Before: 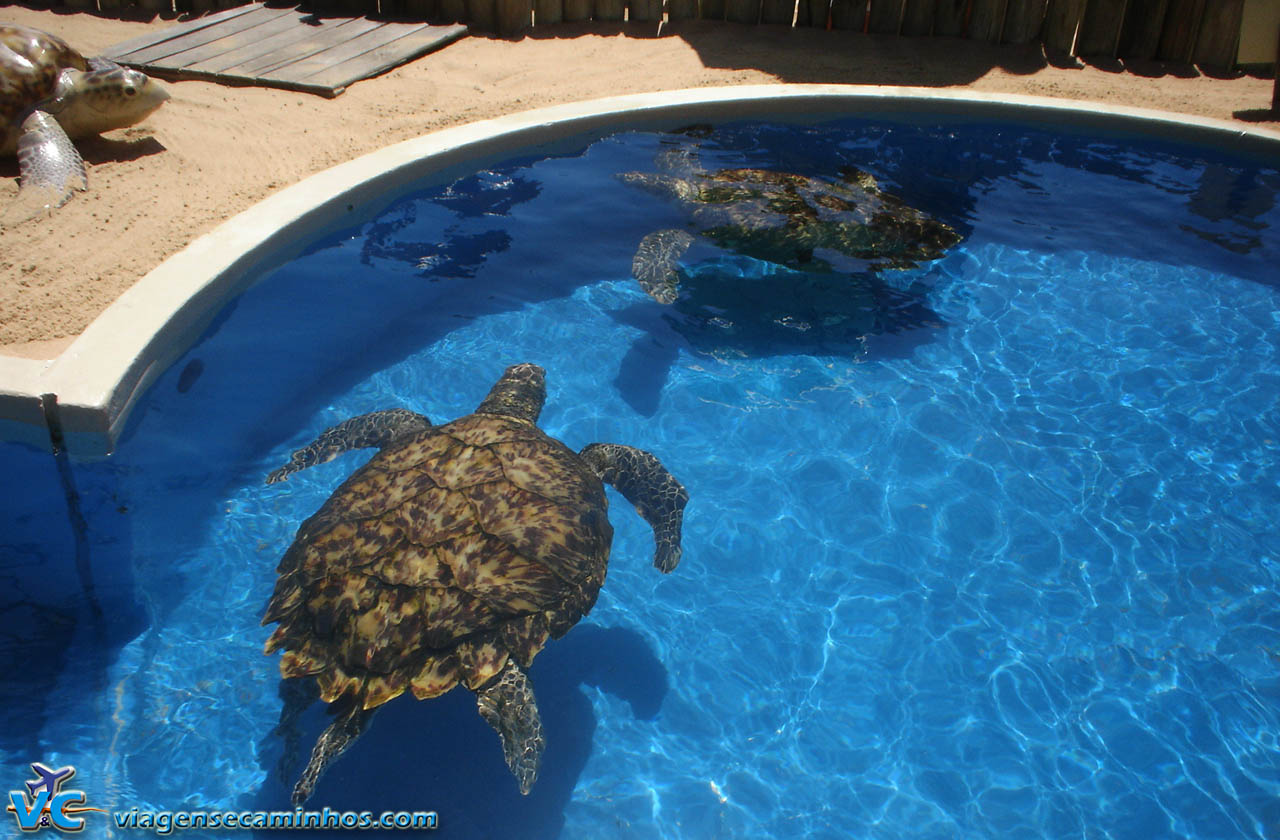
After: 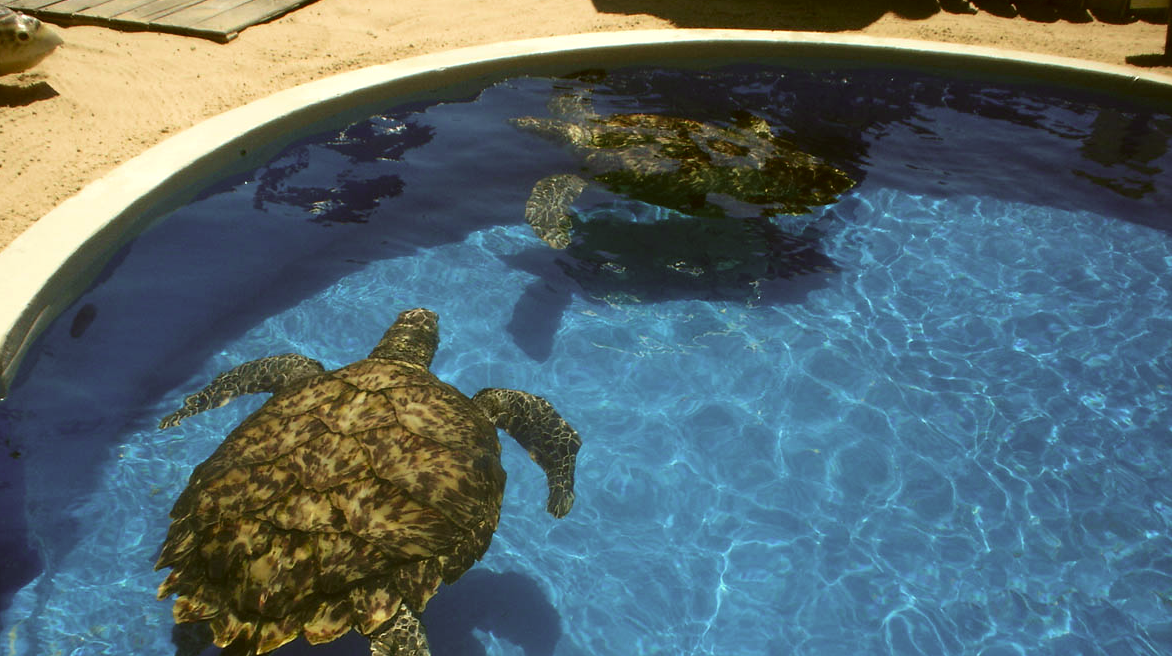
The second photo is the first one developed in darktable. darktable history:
color correction: highlights a* -1.57, highlights b* 10.52, shadows a* 0.408, shadows b* 18.75
velvia: on, module defaults
contrast brightness saturation: contrast 0.108, saturation -0.158
crop: left 8.365%, top 6.564%, bottom 15.296%
exposure: exposure 0.129 EV, compensate exposure bias true, compensate highlight preservation false
